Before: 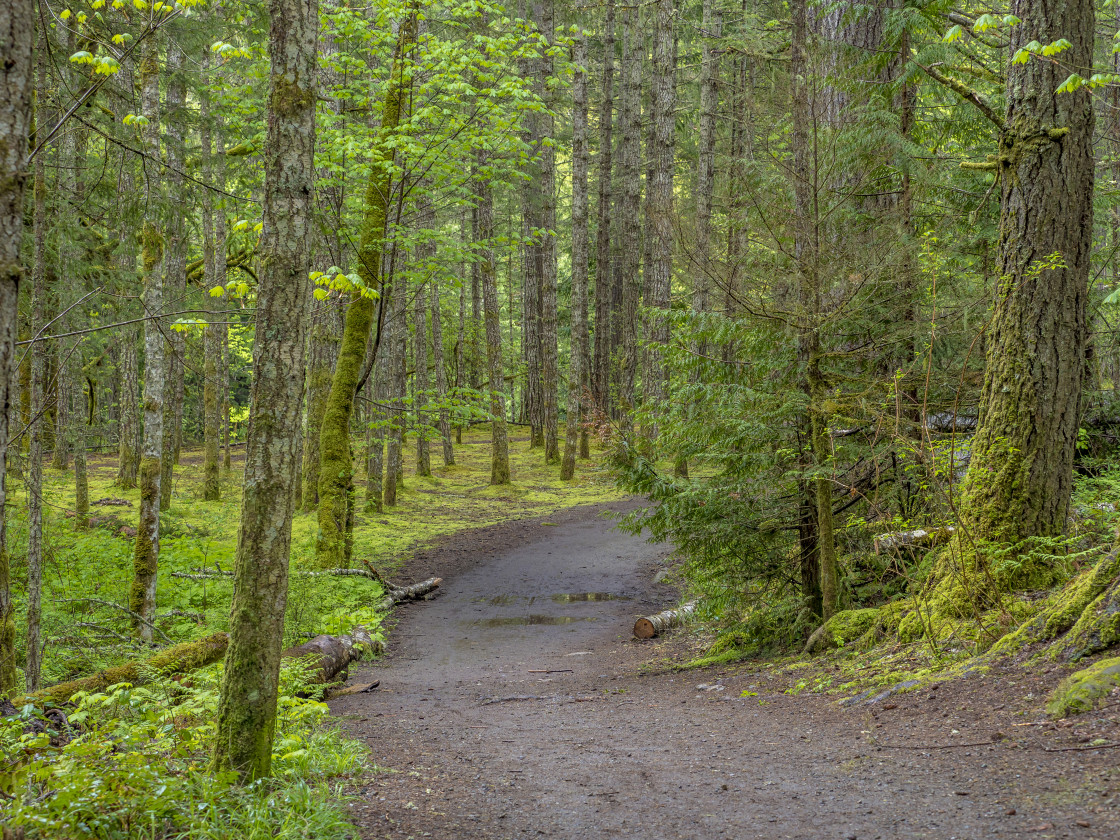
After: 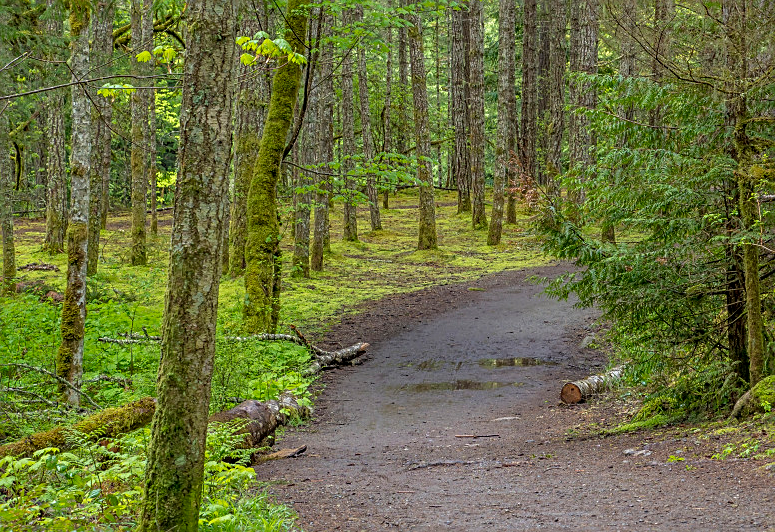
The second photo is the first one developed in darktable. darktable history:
crop: left 6.562%, top 28.065%, right 24.173%, bottom 8.527%
sharpen: on, module defaults
